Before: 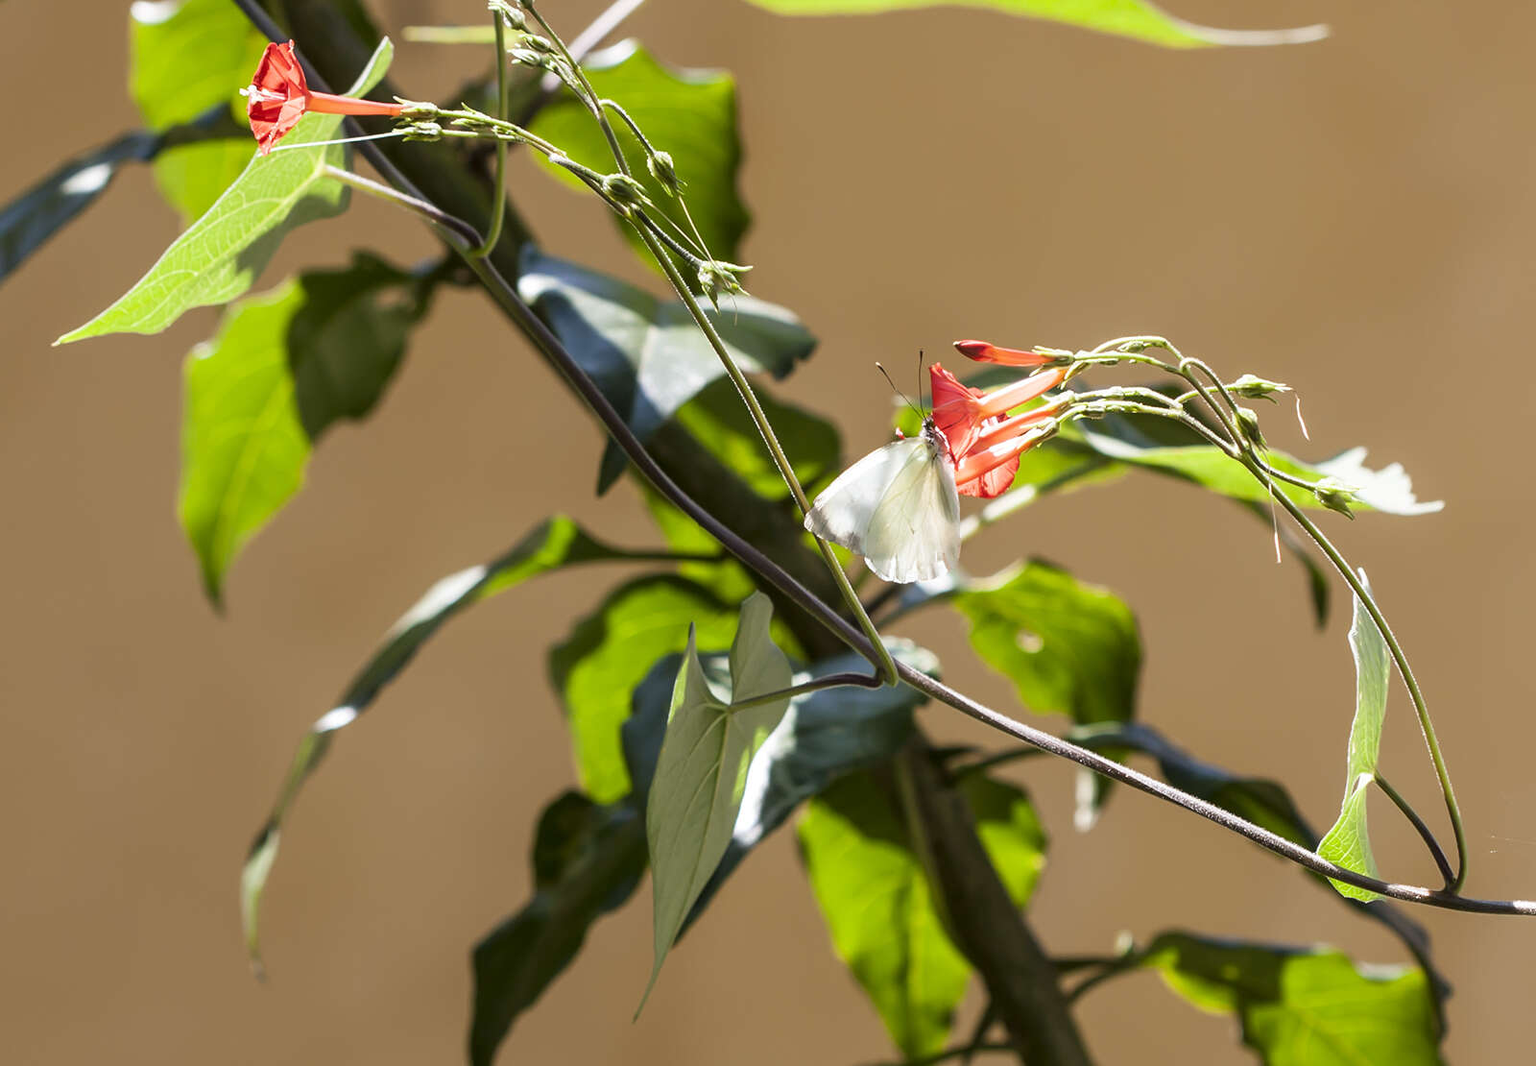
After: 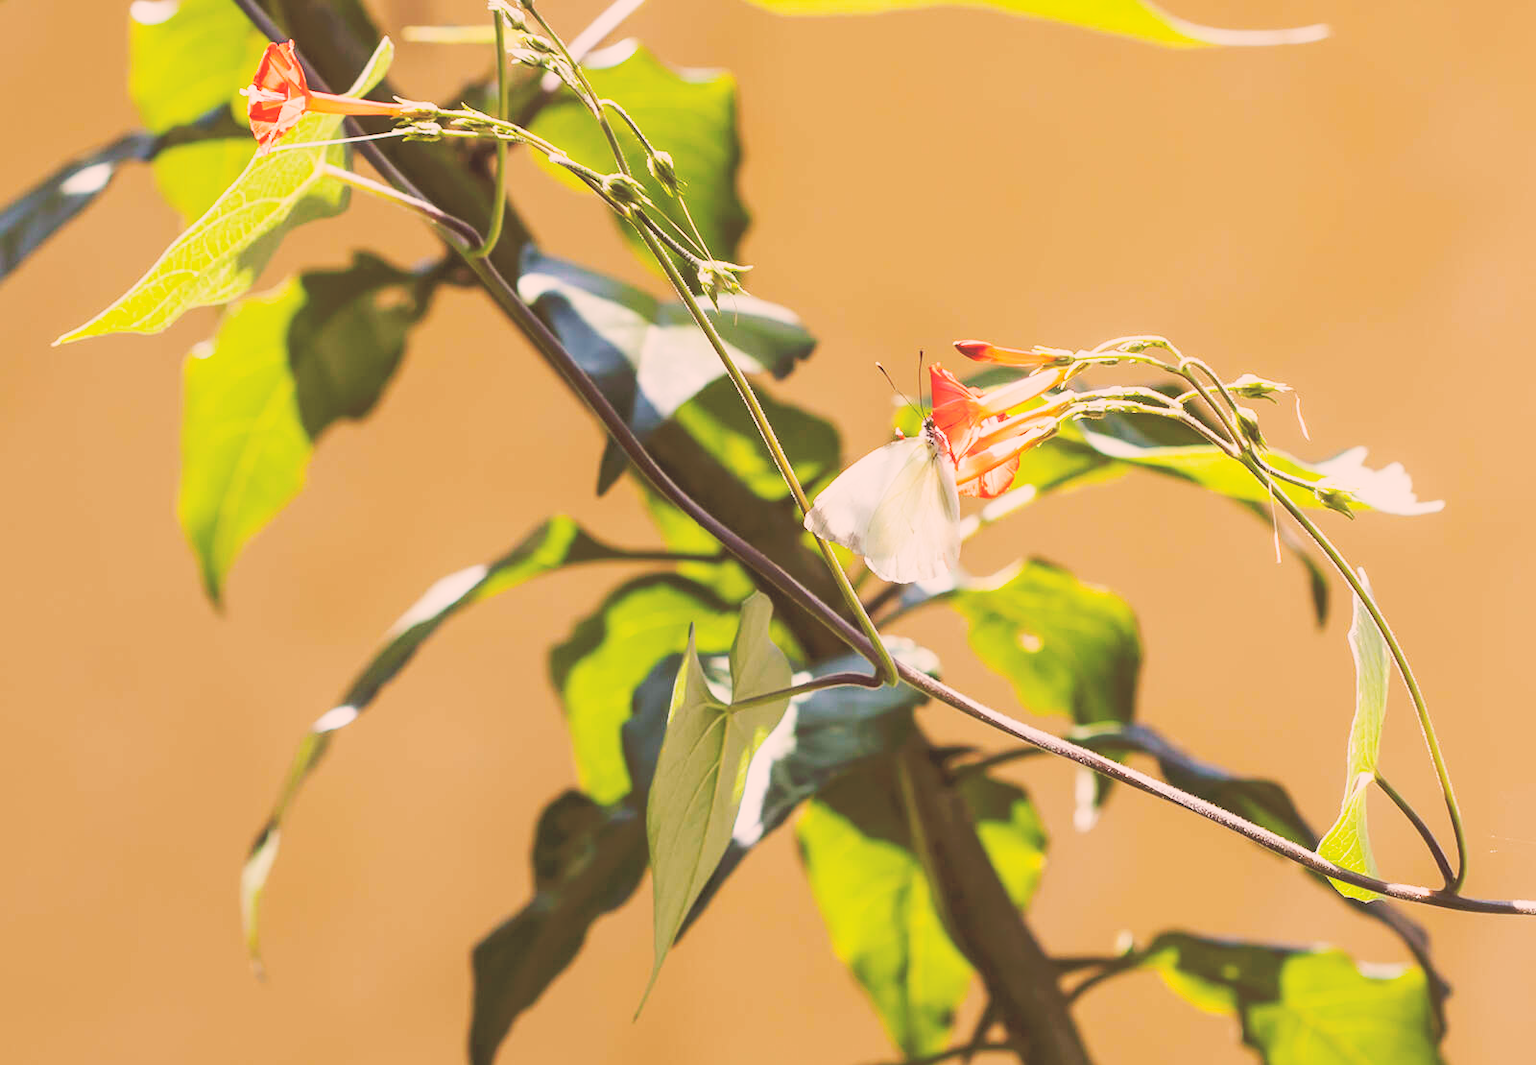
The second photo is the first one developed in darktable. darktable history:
contrast brightness saturation: contrast 0.073, brightness 0.083, saturation 0.18
color balance rgb: linear chroma grading › global chroma 20.348%, perceptual saturation grading › global saturation 0.704%, global vibrance 10.512%, saturation formula JzAzBz (2021)
tone curve: curves: ch0 [(0, 0) (0.003, 0.202) (0.011, 0.205) (0.025, 0.222) (0.044, 0.258) (0.069, 0.298) (0.1, 0.321) (0.136, 0.333) (0.177, 0.38) (0.224, 0.439) (0.277, 0.51) (0.335, 0.594) (0.399, 0.675) (0.468, 0.743) (0.543, 0.805) (0.623, 0.861) (0.709, 0.905) (0.801, 0.931) (0.898, 0.941) (1, 1)], preserve colors none
exposure: exposure -0.947 EV, compensate highlight preservation false
color correction: highlights a* 10.24, highlights b* 9.77, shadows a* 8.6, shadows b* 8, saturation 0.811
